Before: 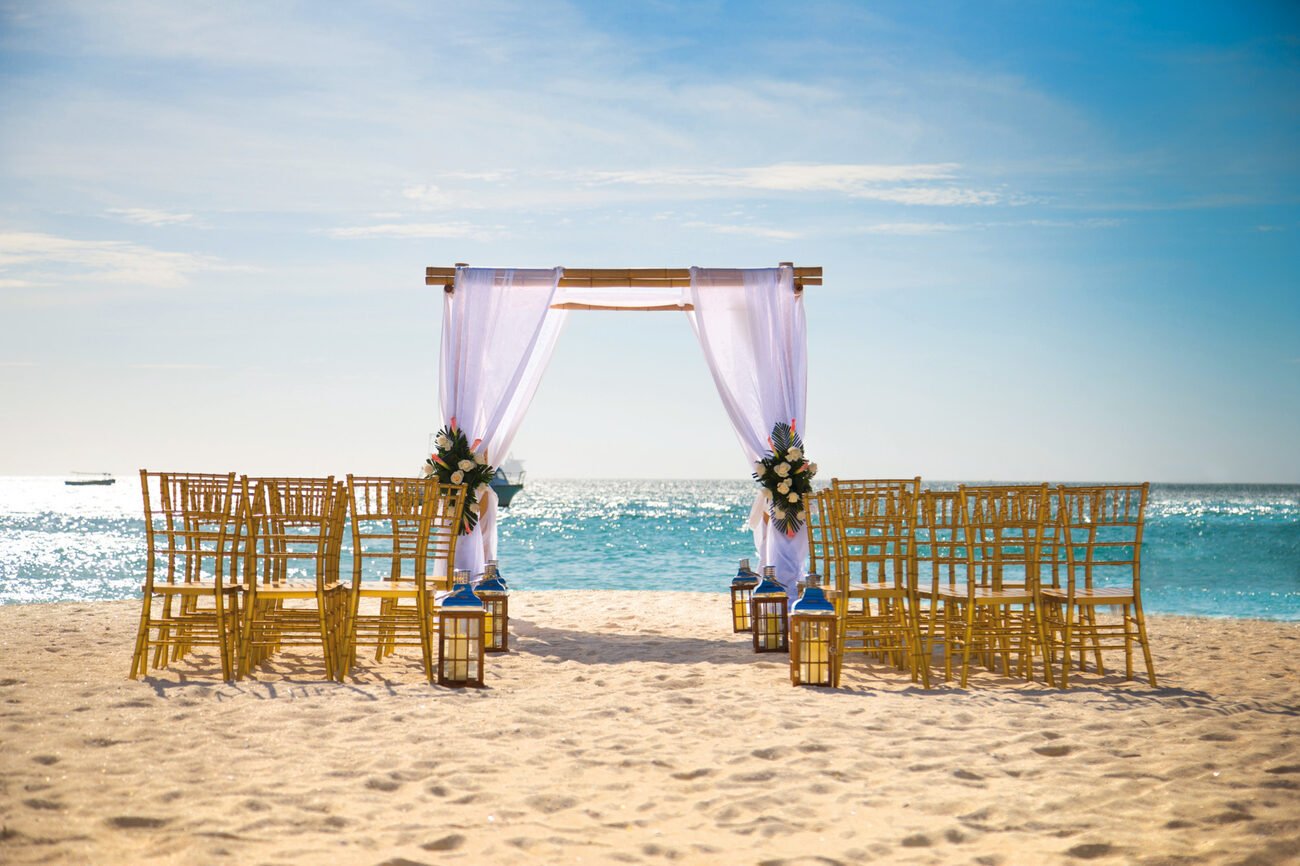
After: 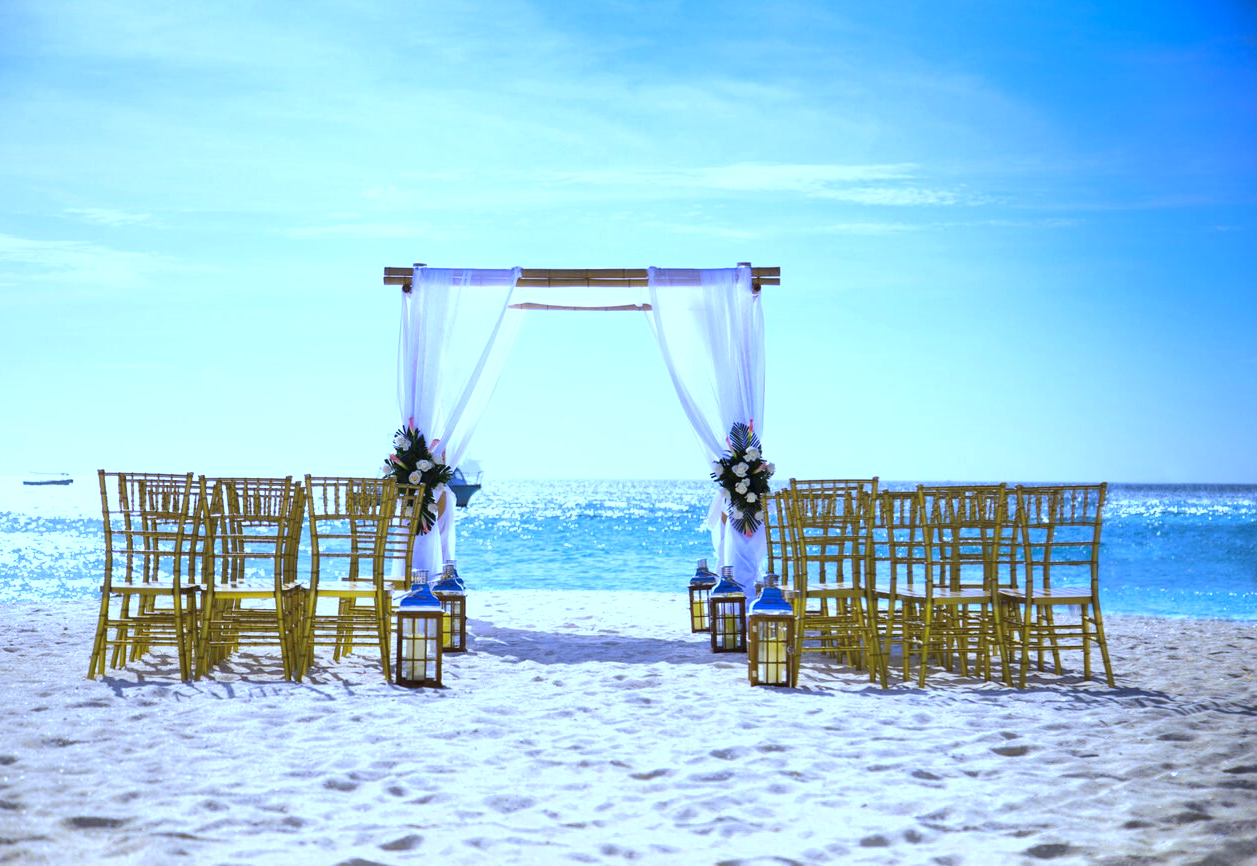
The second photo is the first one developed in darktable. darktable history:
tone equalizer: -8 EV -0.417 EV, -7 EV -0.389 EV, -6 EV -0.333 EV, -5 EV -0.222 EV, -3 EV 0.222 EV, -2 EV 0.333 EV, -1 EV 0.389 EV, +0 EV 0.417 EV, edges refinement/feathering 500, mask exposure compensation -1.57 EV, preserve details no
white balance: red 0.766, blue 1.537
crop and rotate: left 3.238%
